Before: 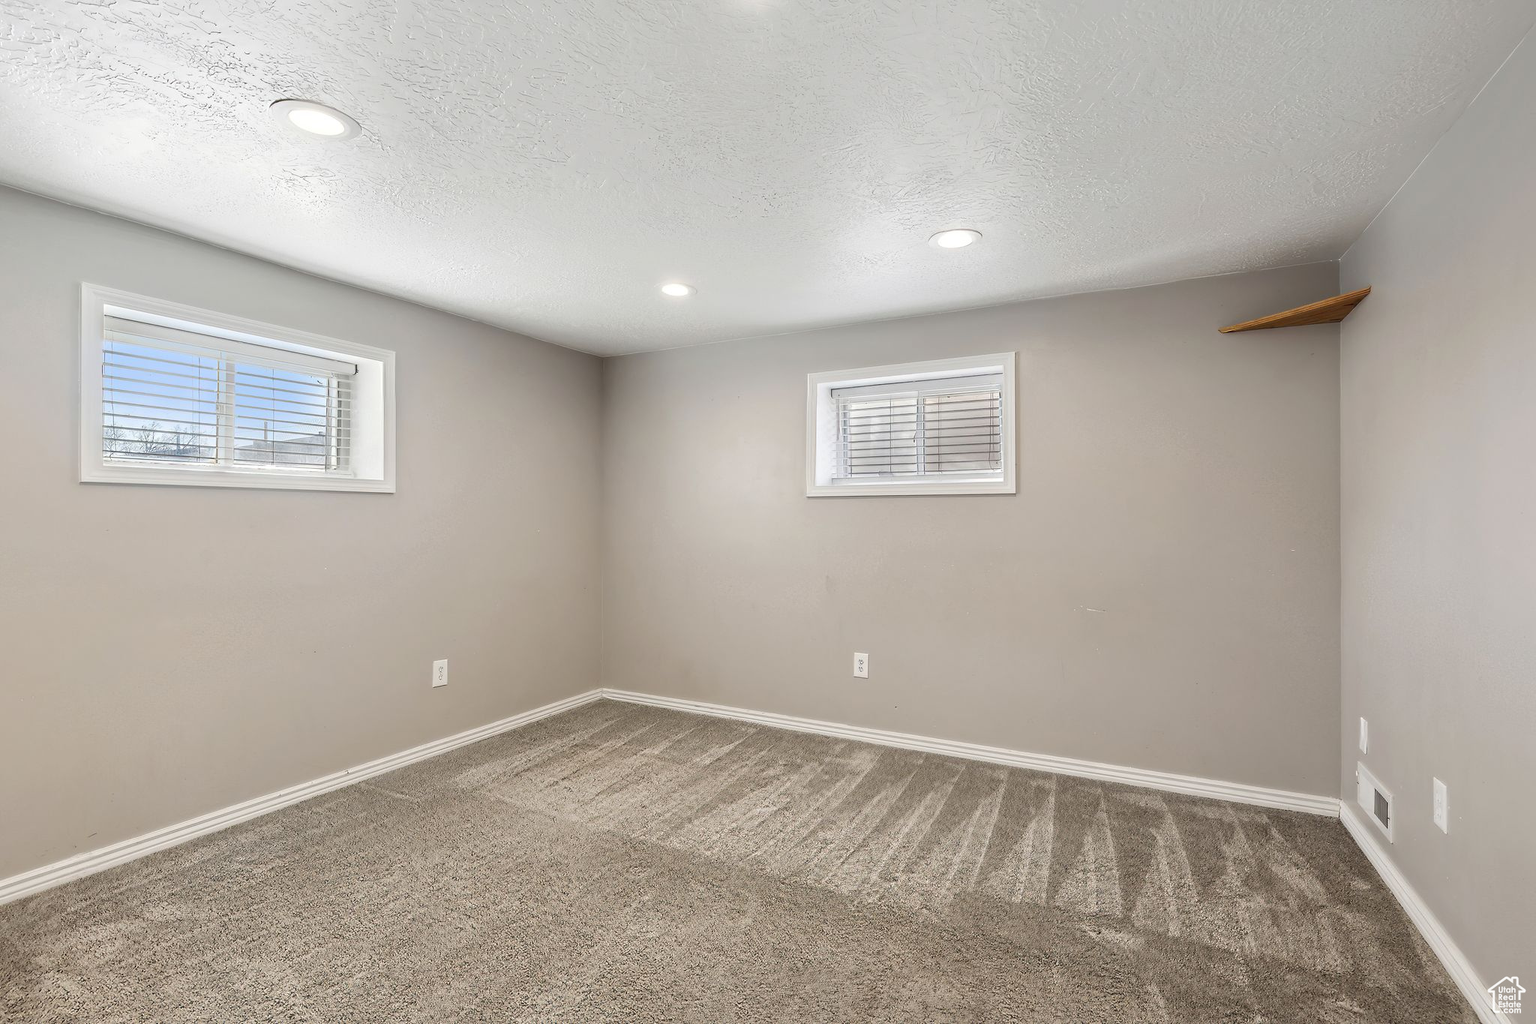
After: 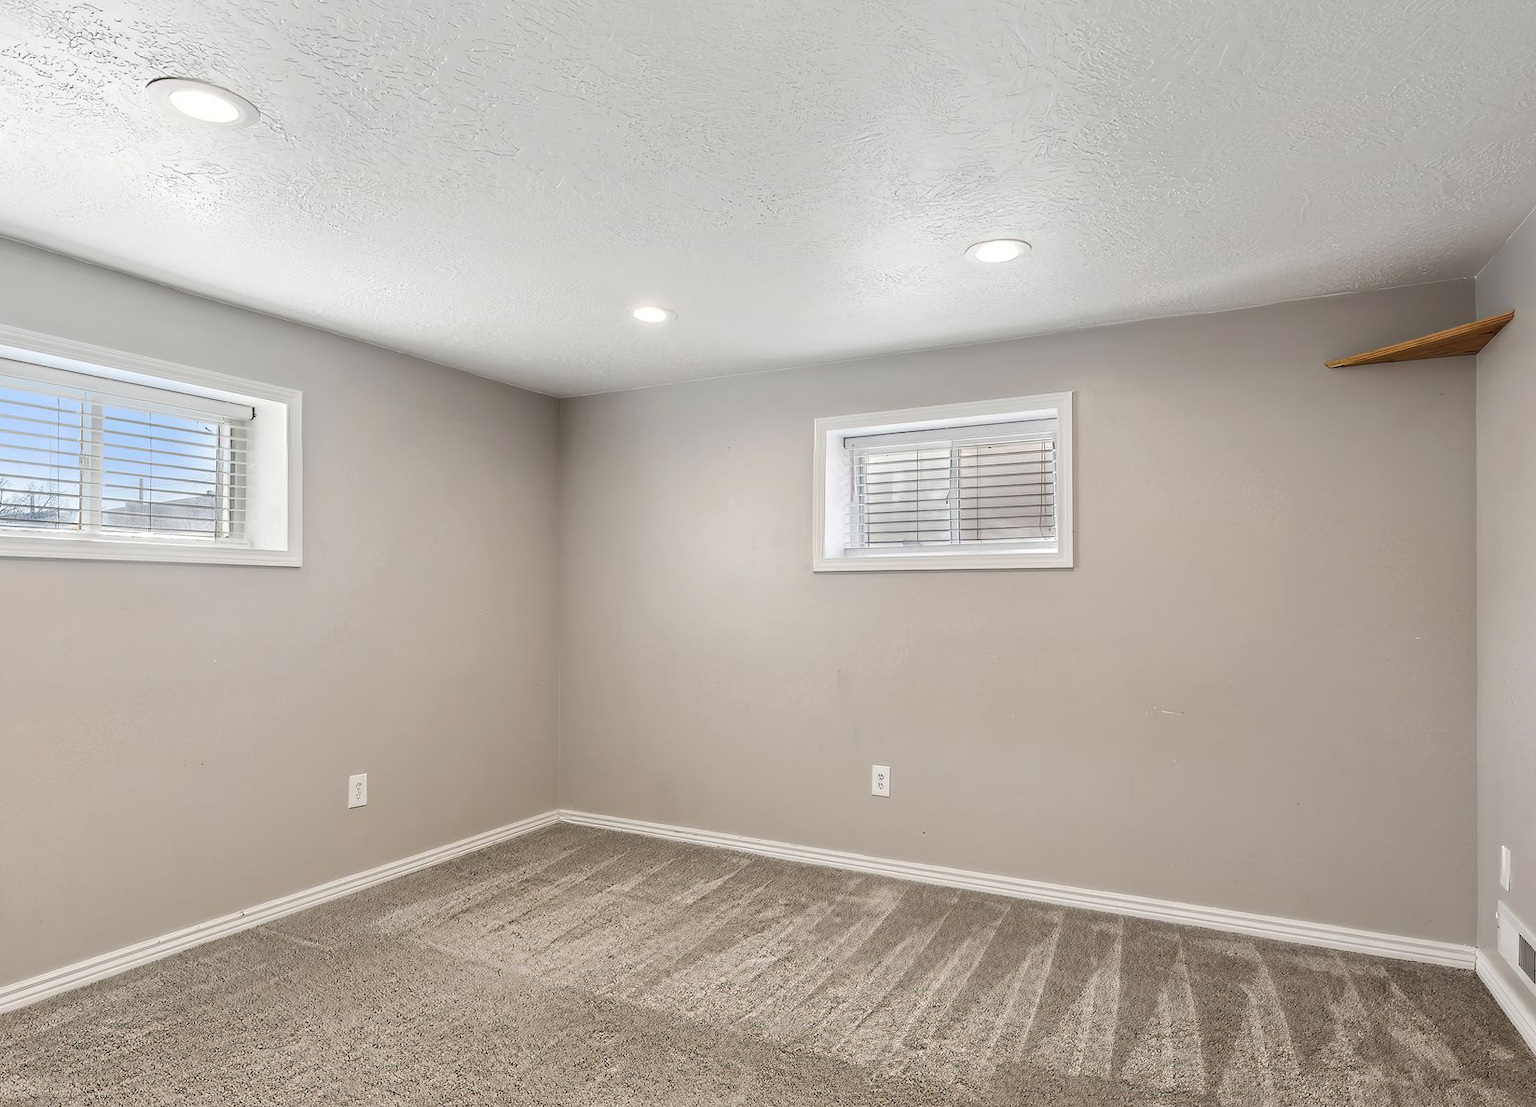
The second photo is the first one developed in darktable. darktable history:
crop: left 9.939%, top 3.646%, right 9.294%, bottom 9.116%
